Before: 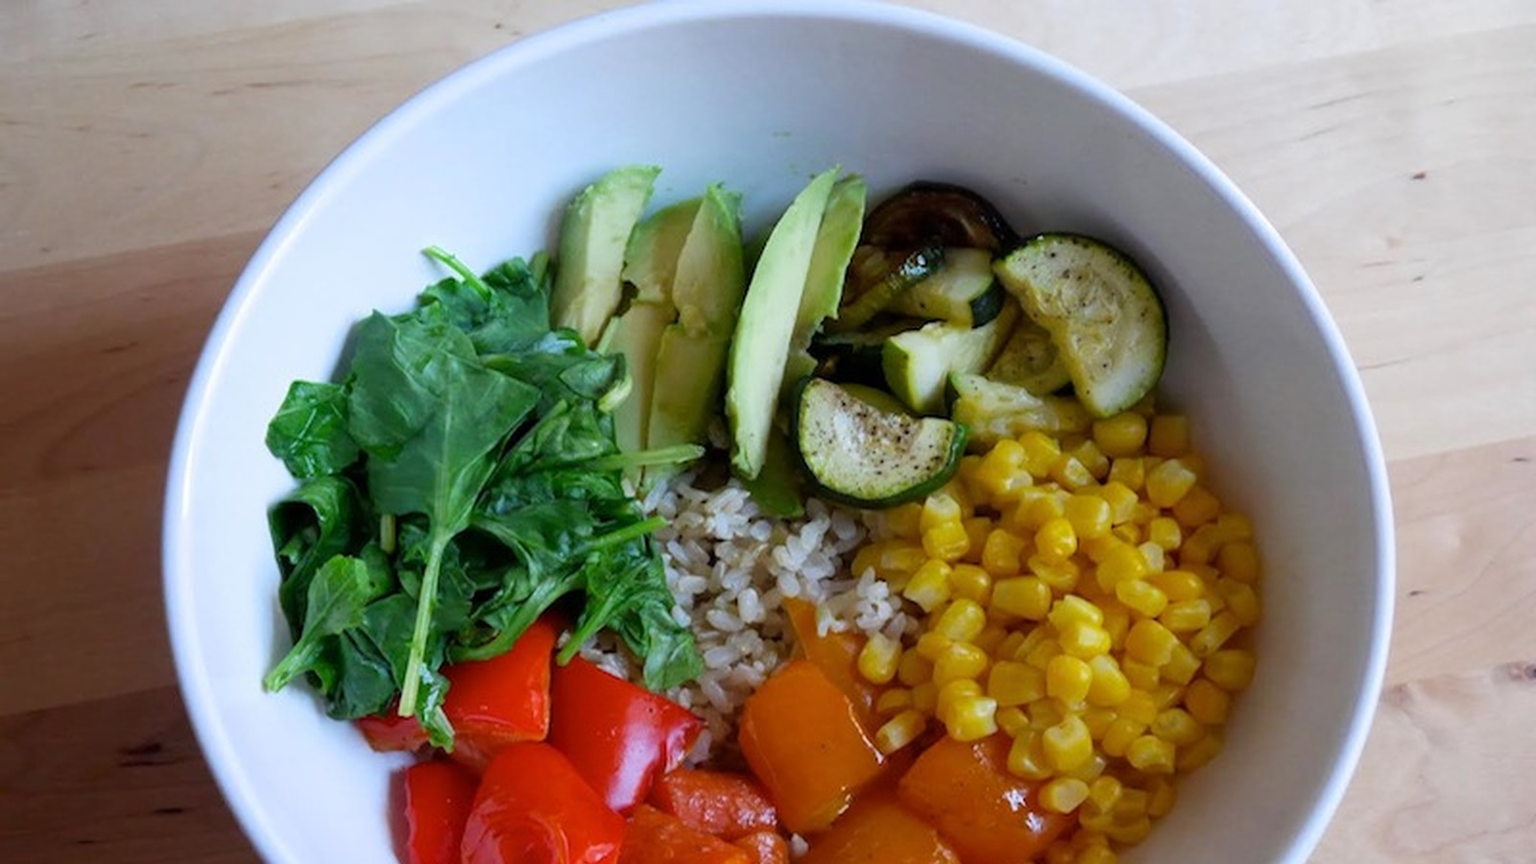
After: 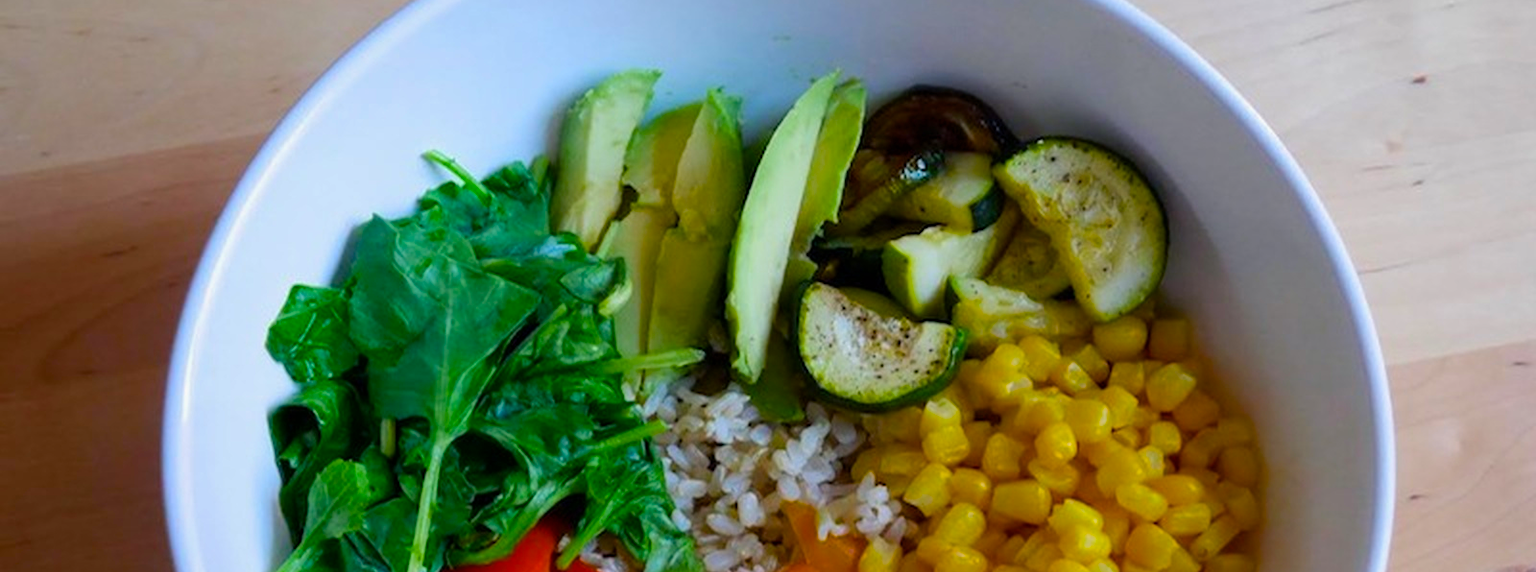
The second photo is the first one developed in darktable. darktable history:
shadows and highlights: shadows -20.47, white point adjustment -1.81, highlights -35.2
color balance rgb: shadows lift › chroma 2.023%, shadows lift › hue 247.13°, perceptual saturation grading › global saturation 28.887%, perceptual saturation grading › mid-tones 12.367%, perceptual saturation grading › shadows 9.894%, global vibrance 20%
crop: top 11.142%, bottom 22.634%
